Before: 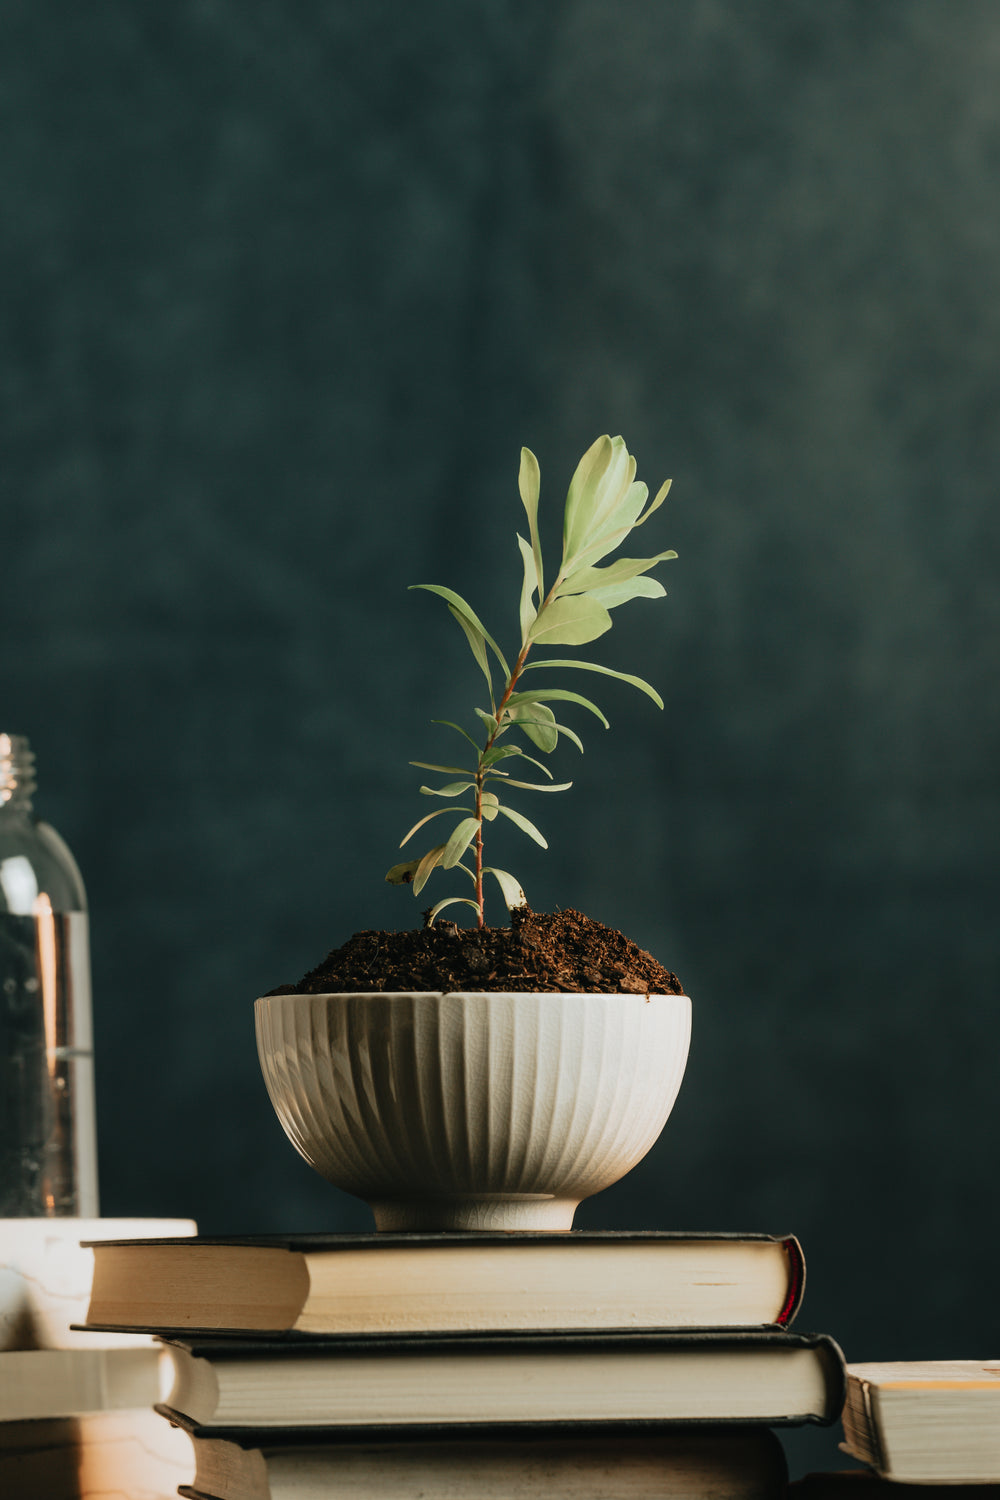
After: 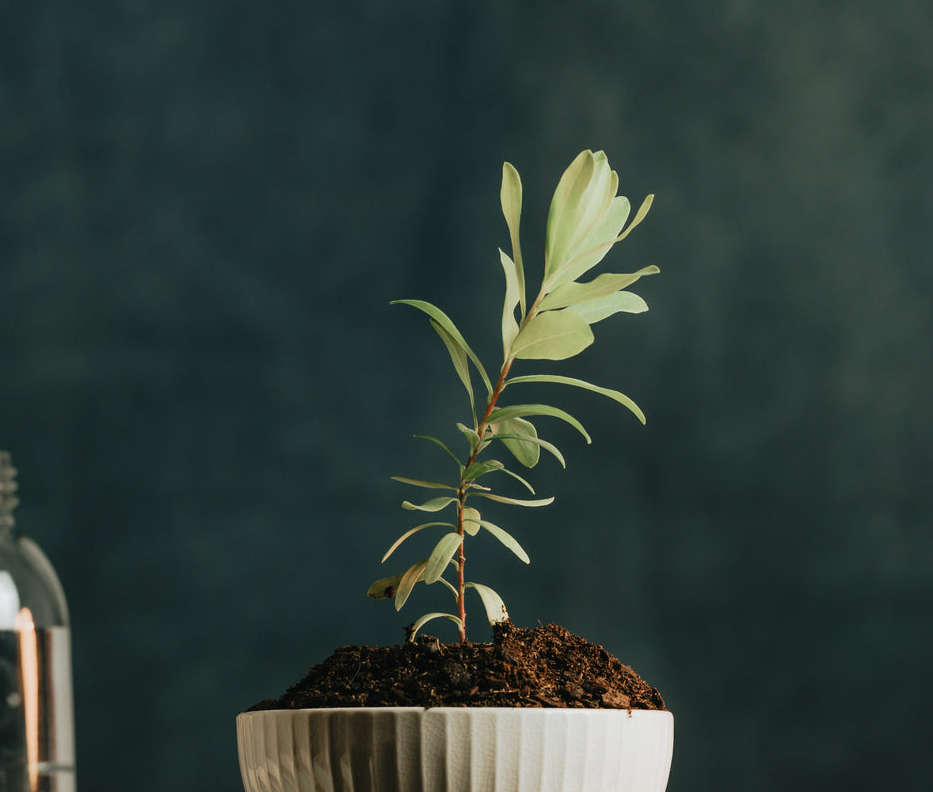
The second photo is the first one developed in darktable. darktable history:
crop: left 1.809%, top 19.062%, right 4.834%, bottom 28.104%
